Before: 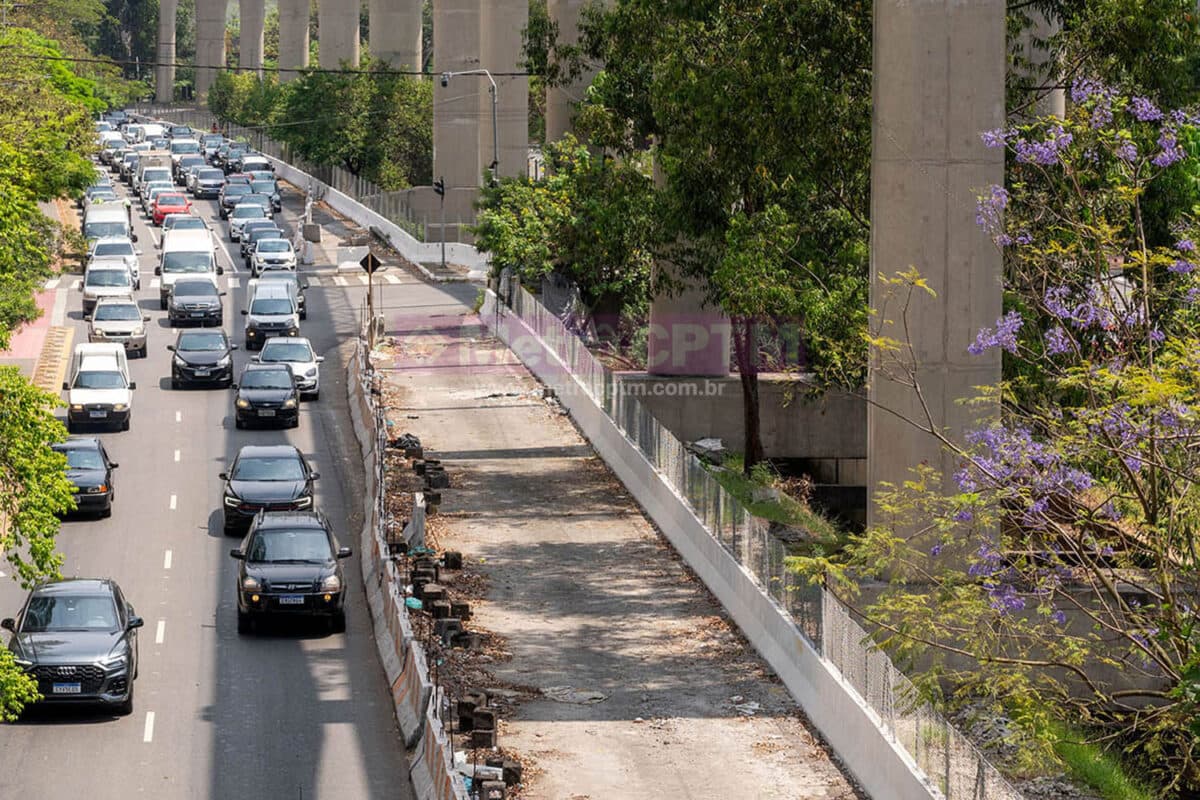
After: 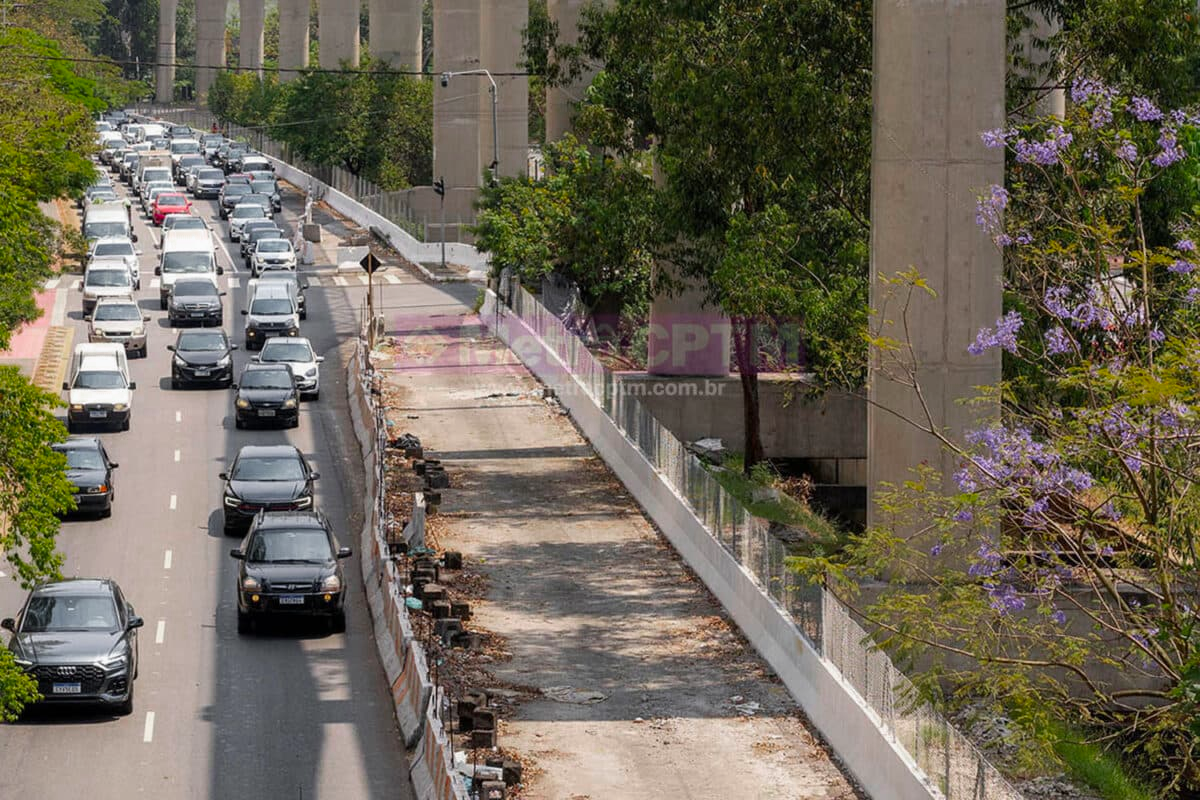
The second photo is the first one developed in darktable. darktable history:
color zones: curves: ch0 [(0, 0.48) (0.209, 0.398) (0.305, 0.332) (0.429, 0.493) (0.571, 0.5) (0.714, 0.5) (0.857, 0.5) (1, 0.48)]; ch1 [(0, 0.633) (0.143, 0.586) (0.286, 0.489) (0.429, 0.448) (0.571, 0.31) (0.714, 0.335) (0.857, 0.492) (1, 0.633)]; ch2 [(0, 0.448) (0.143, 0.498) (0.286, 0.5) (0.429, 0.5) (0.571, 0.5) (0.714, 0.5) (0.857, 0.5) (1, 0.448)]
exposure: exposure -0.056 EV, compensate highlight preservation false
shadows and highlights: radius 125.24, shadows 30.52, highlights -30.97, low approximation 0.01, soften with gaussian
